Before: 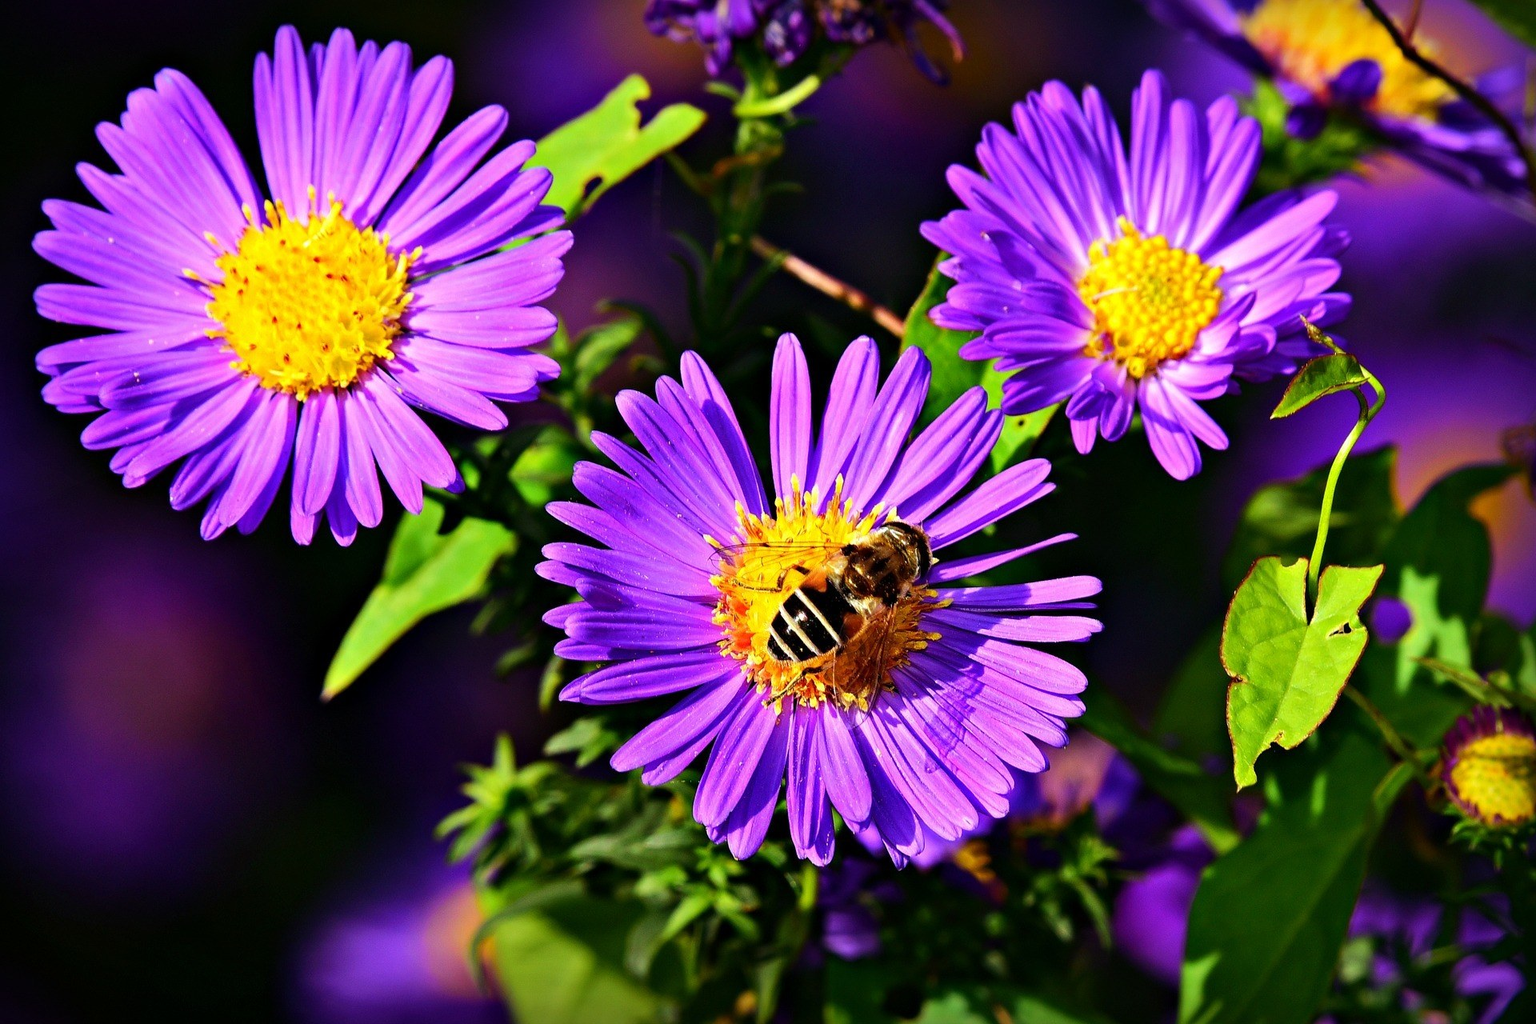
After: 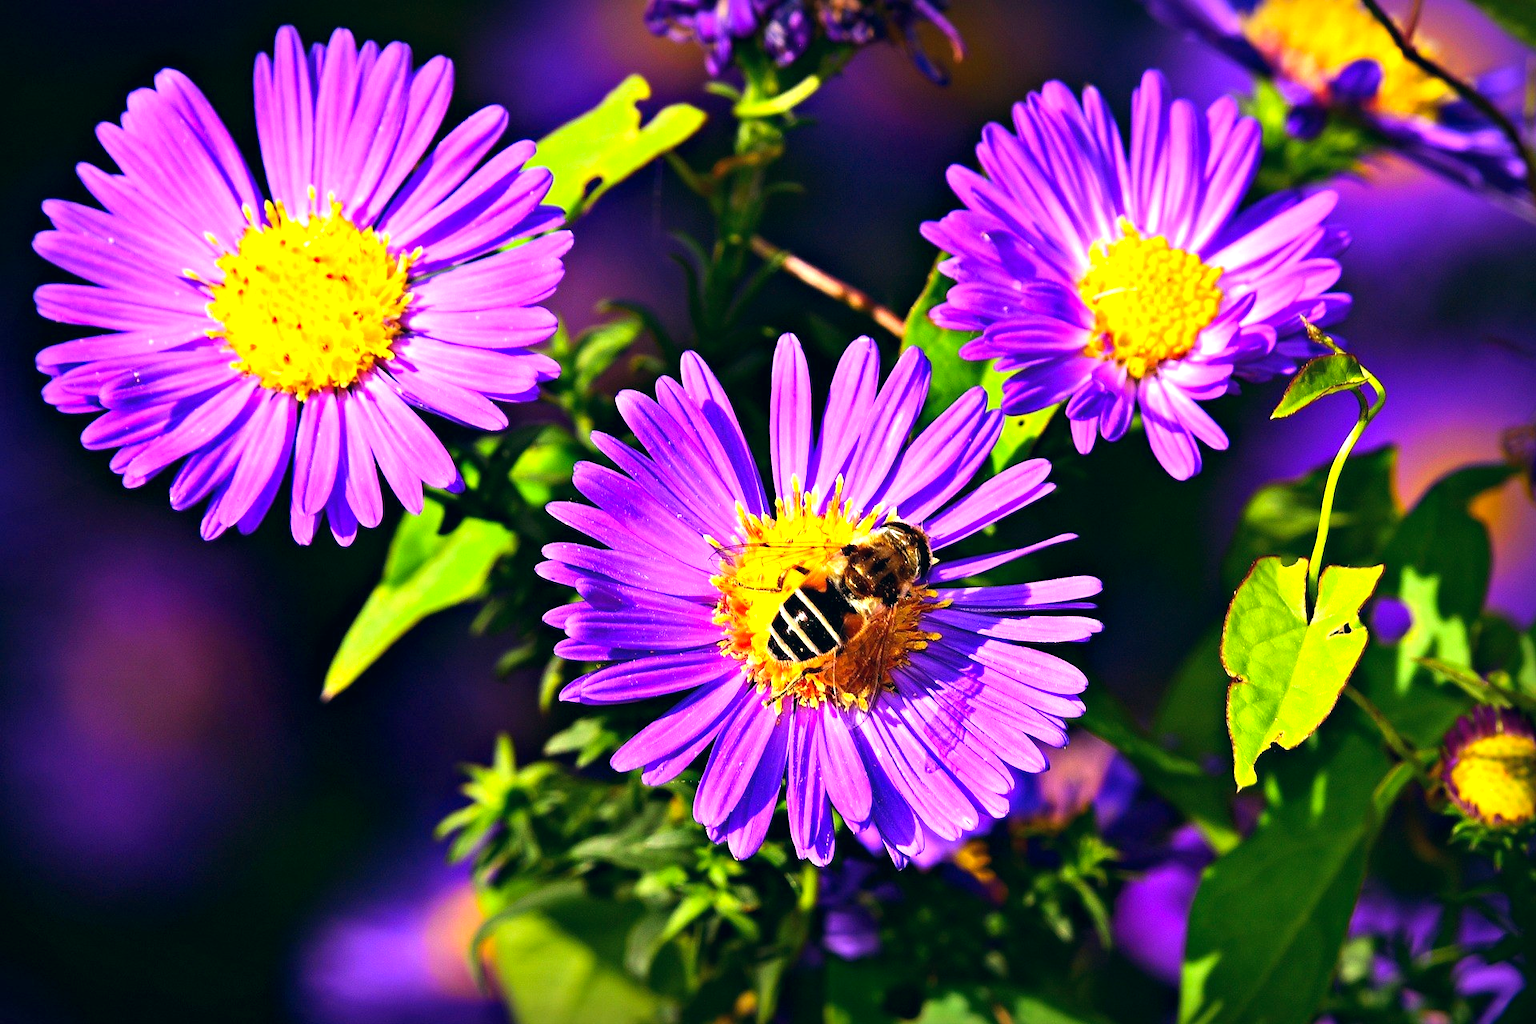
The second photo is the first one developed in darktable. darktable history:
exposure: black level correction 0, exposure 0.7 EV, compensate exposure bias true, compensate highlight preservation false
color correction: highlights a* 5.38, highlights b* 5.3, shadows a* -4.26, shadows b* -5.11
vibrance: vibrance 10%
tone equalizer: on, module defaults
